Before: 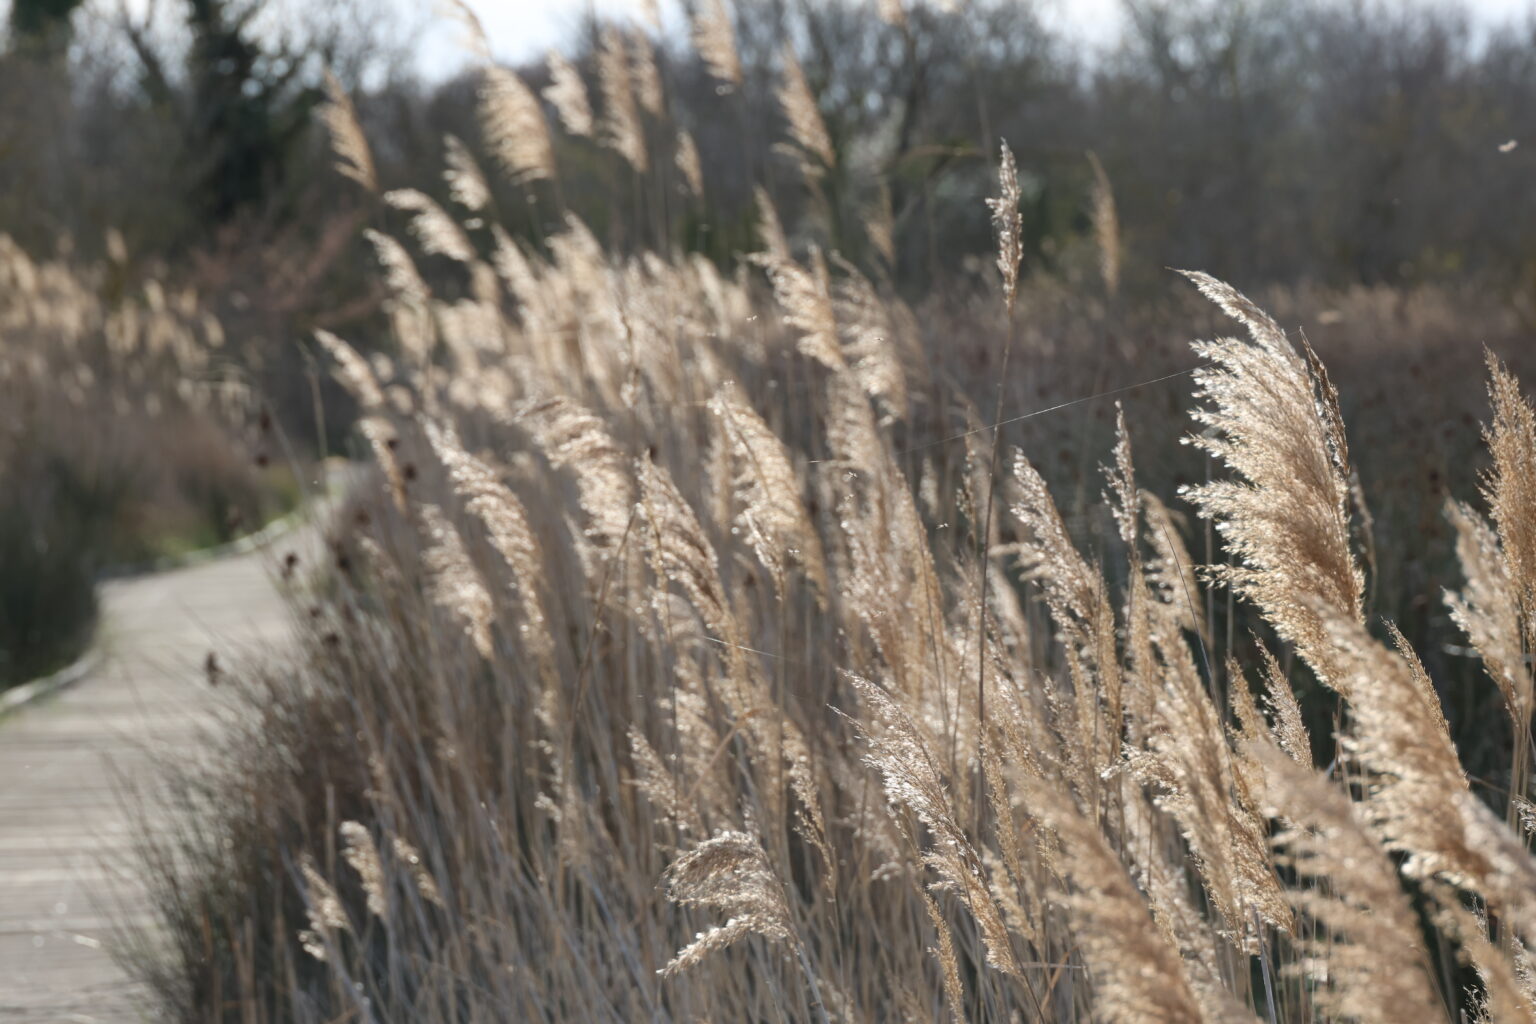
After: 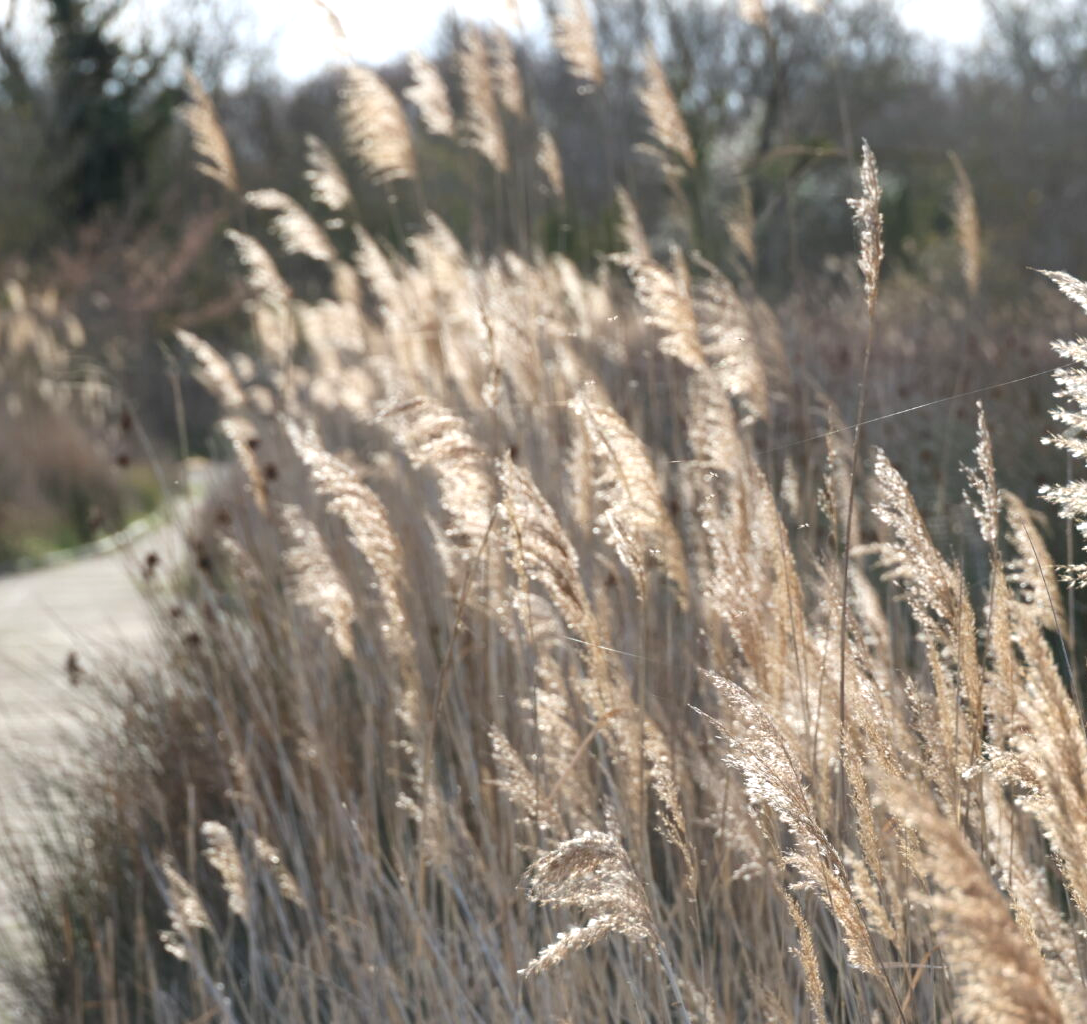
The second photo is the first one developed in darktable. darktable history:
crop and rotate: left 9.061%, right 20.142%
exposure: black level correction 0.001, exposure 0.5 EV, compensate exposure bias true, compensate highlight preservation false
